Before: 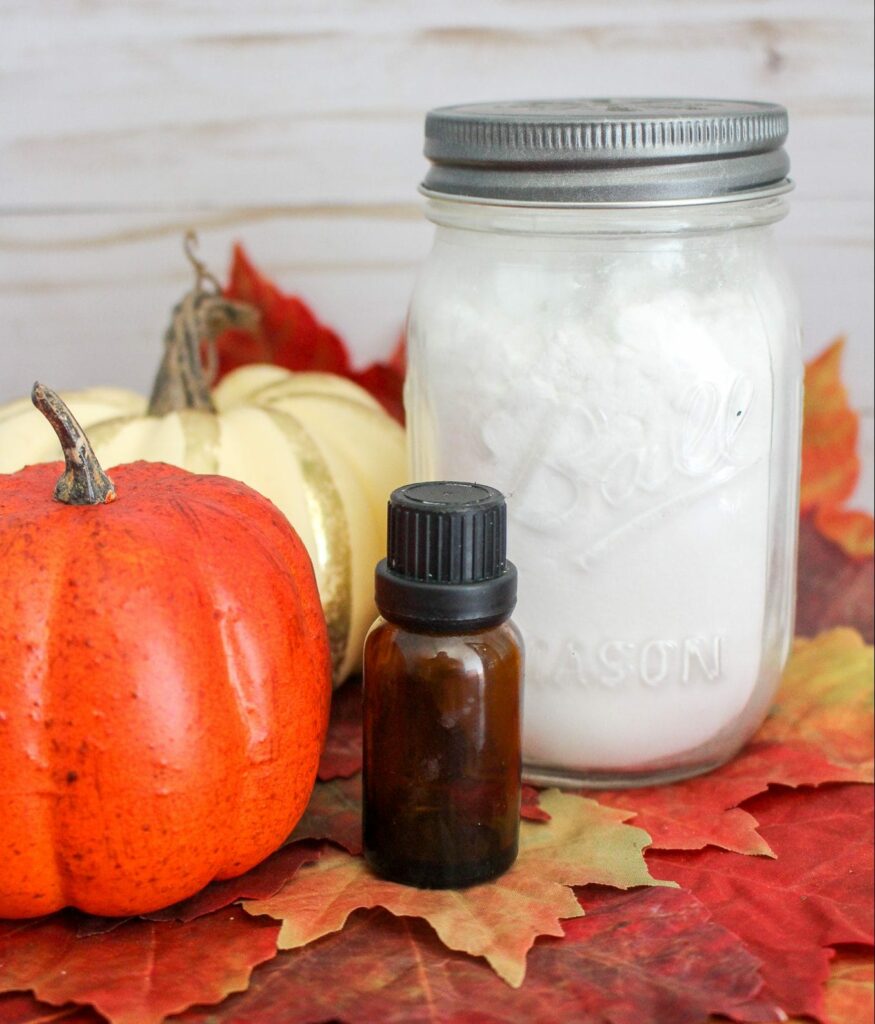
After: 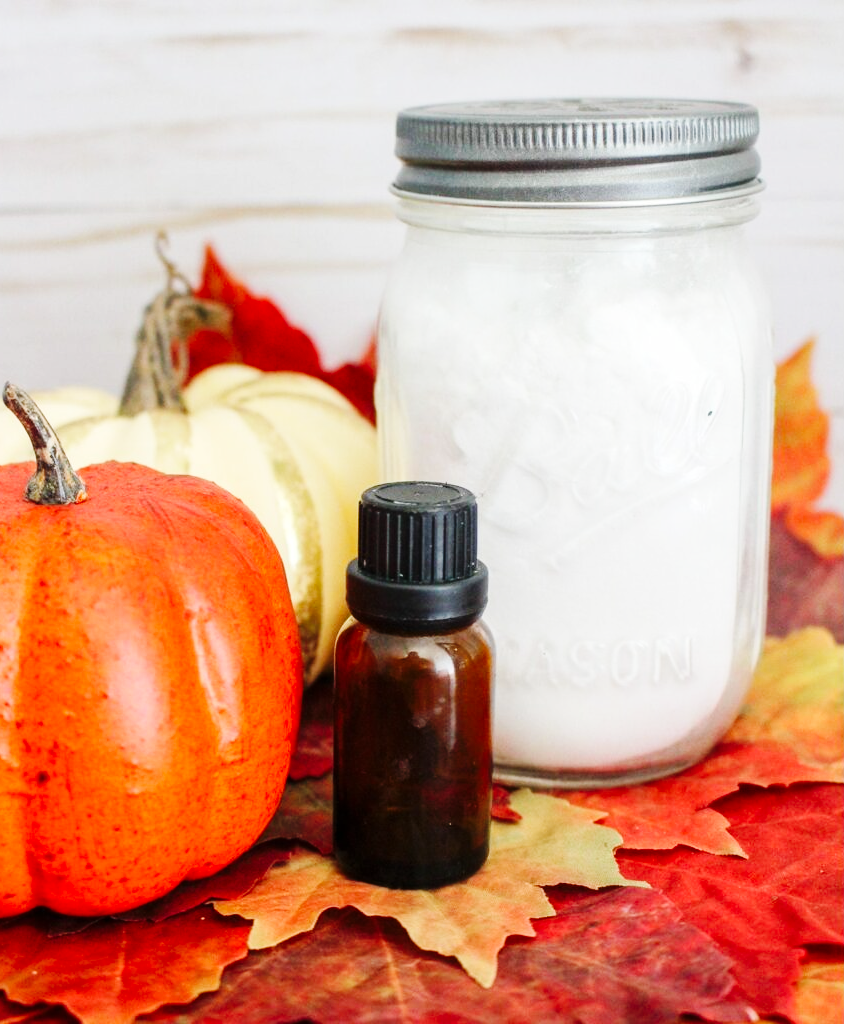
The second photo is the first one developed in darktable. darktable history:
base curve: curves: ch0 [(0, 0) (0.036, 0.025) (0.121, 0.166) (0.206, 0.329) (0.605, 0.79) (1, 1)], preserve colors none
crop and rotate: left 3.496%
tone equalizer: -7 EV 0.102 EV, mask exposure compensation -0.511 EV
